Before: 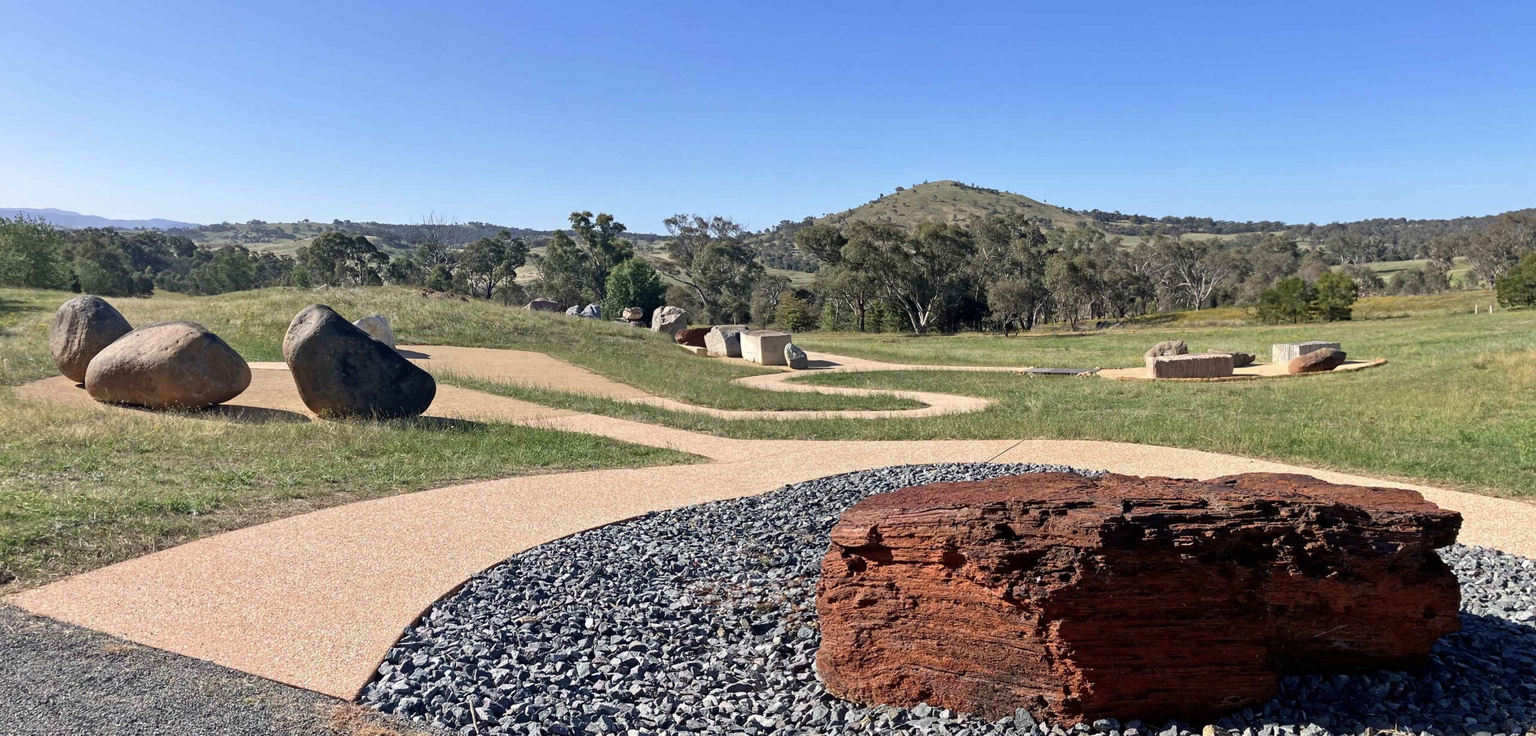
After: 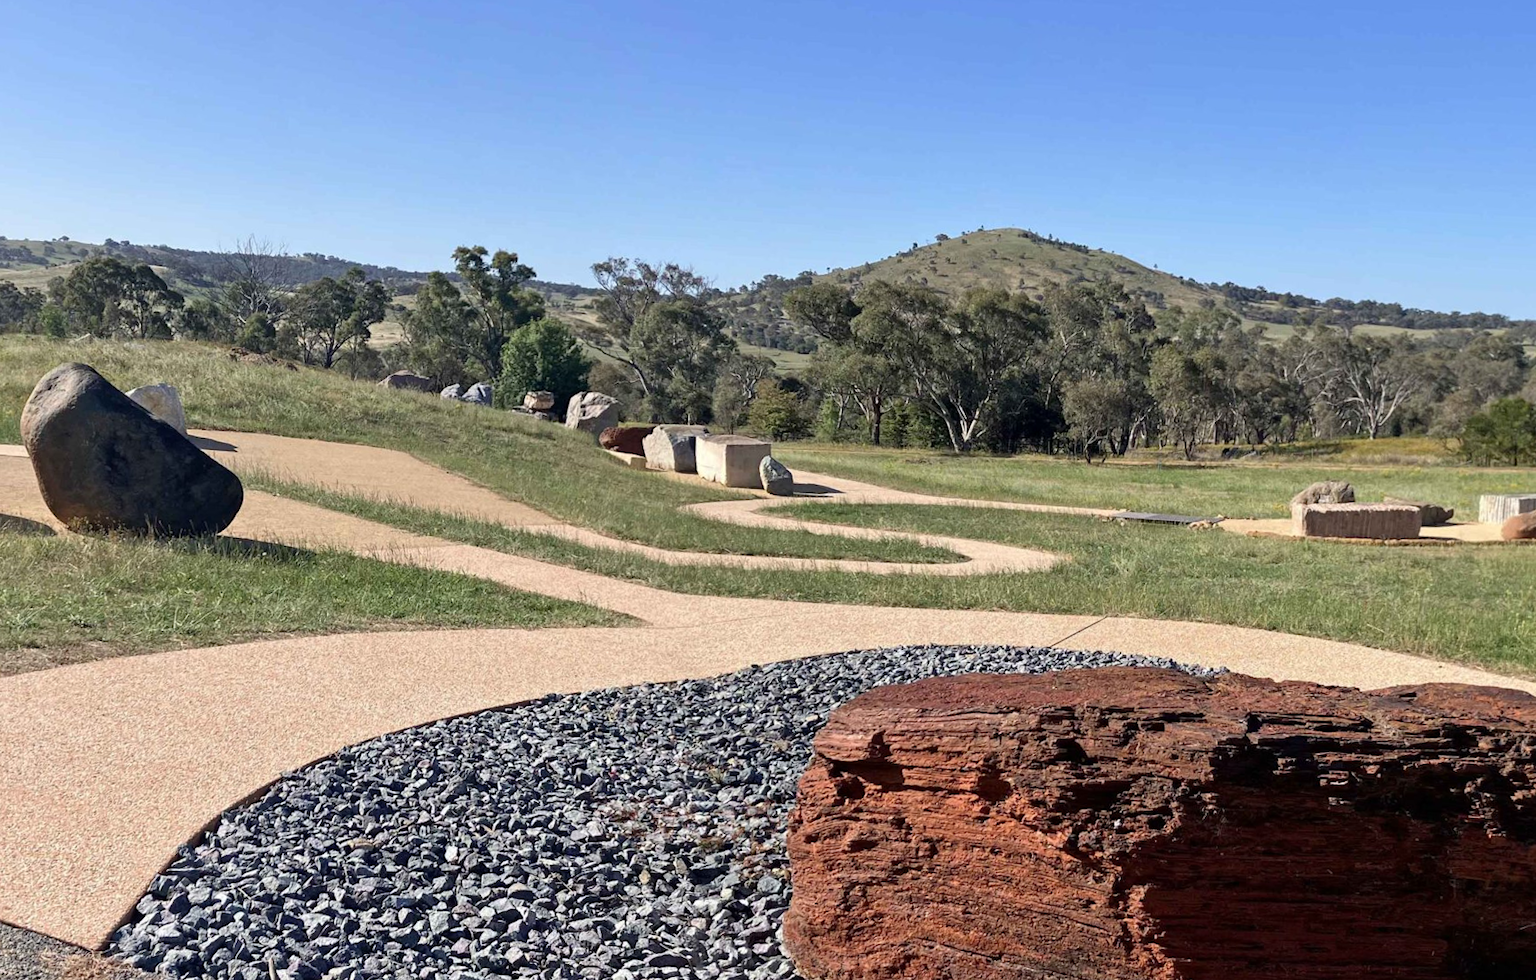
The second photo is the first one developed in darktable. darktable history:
crop and rotate: angle -2.98°, left 14.159%, top 0.033%, right 10.853%, bottom 0.048%
